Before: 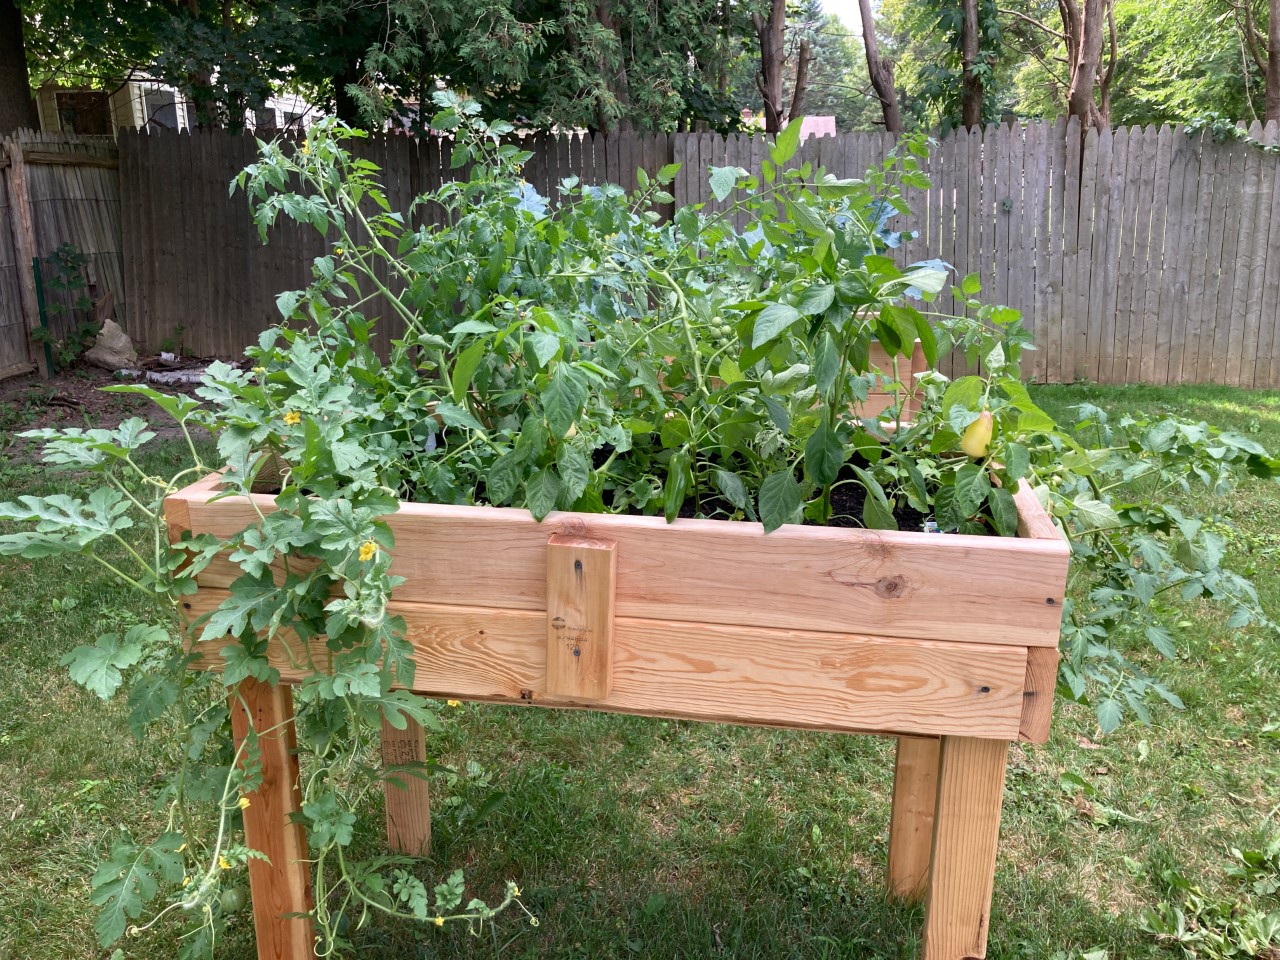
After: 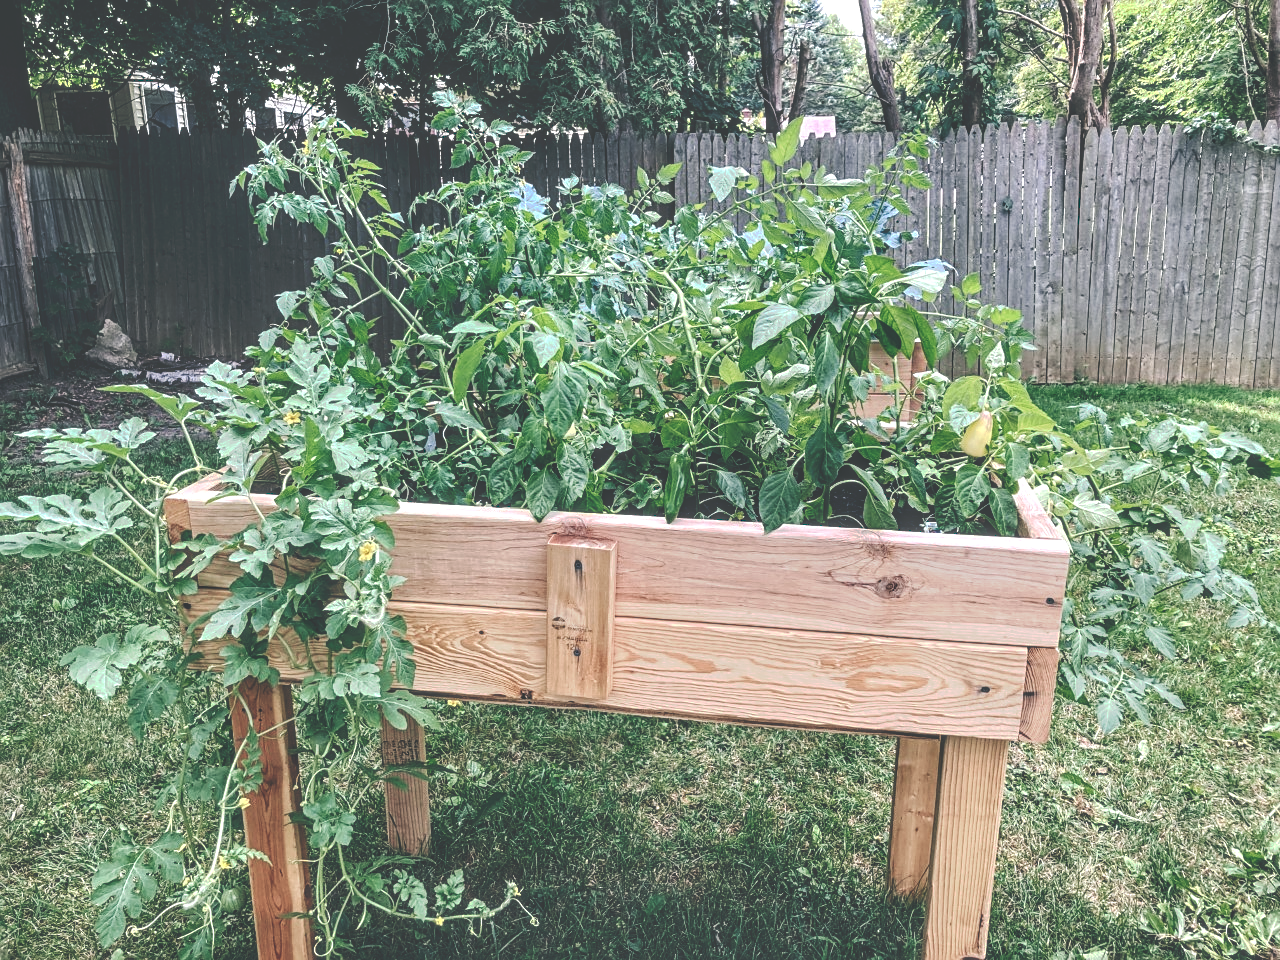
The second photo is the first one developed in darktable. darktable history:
color balance: lift [1.016, 0.983, 1, 1.017], gamma [0.958, 1, 1, 1], gain [0.981, 1.007, 0.993, 1.002], input saturation 118.26%, contrast 13.43%, contrast fulcrum 21.62%, output saturation 82.76%
contrast brightness saturation: contrast 0.11, saturation -0.17
tone curve: curves: ch0 [(0, 0) (0.003, 0.241) (0.011, 0.241) (0.025, 0.242) (0.044, 0.246) (0.069, 0.25) (0.1, 0.251) (0.136, 0.256) (0.177, 0.275) (0.224, 0.293) (0.277, 0.326) (0.335, 0.38) (0.399, 0.449) (0.468, 0.525) (0.543, 0.606) (0.623, 0.683) (0.709, 0.751) (0.801, 0.824) (0.898, 0.871) (1, 1)], preserve colors none
local contrast: highlights 0%, shadows 0%, detail 133%
sharpen: on, module defaults
